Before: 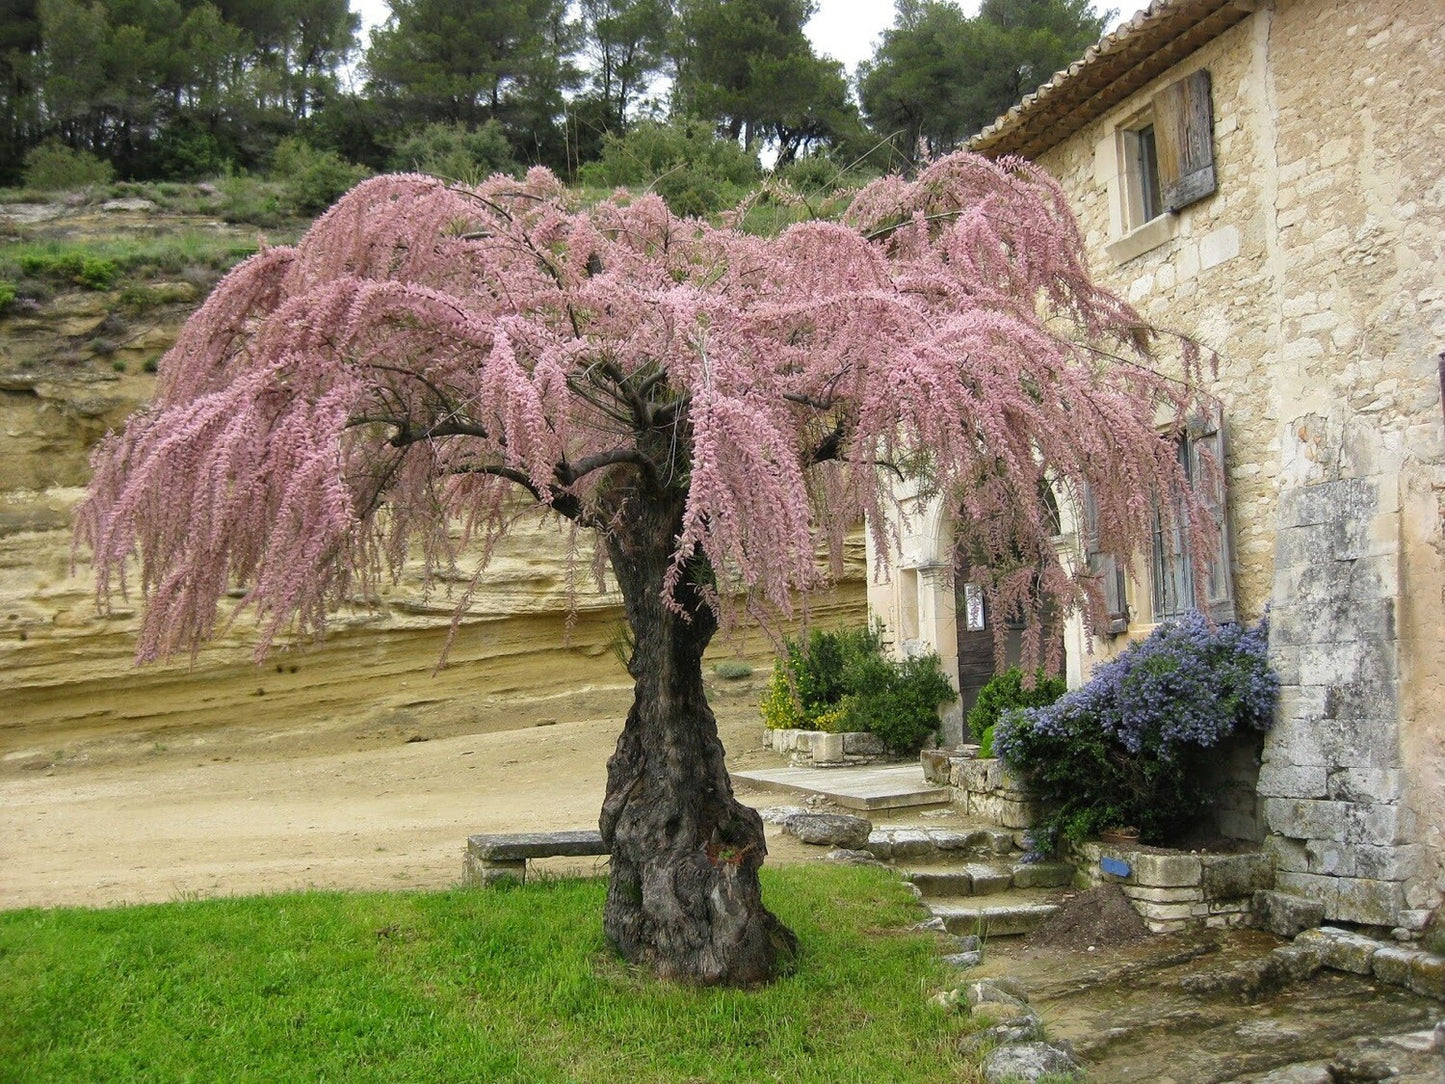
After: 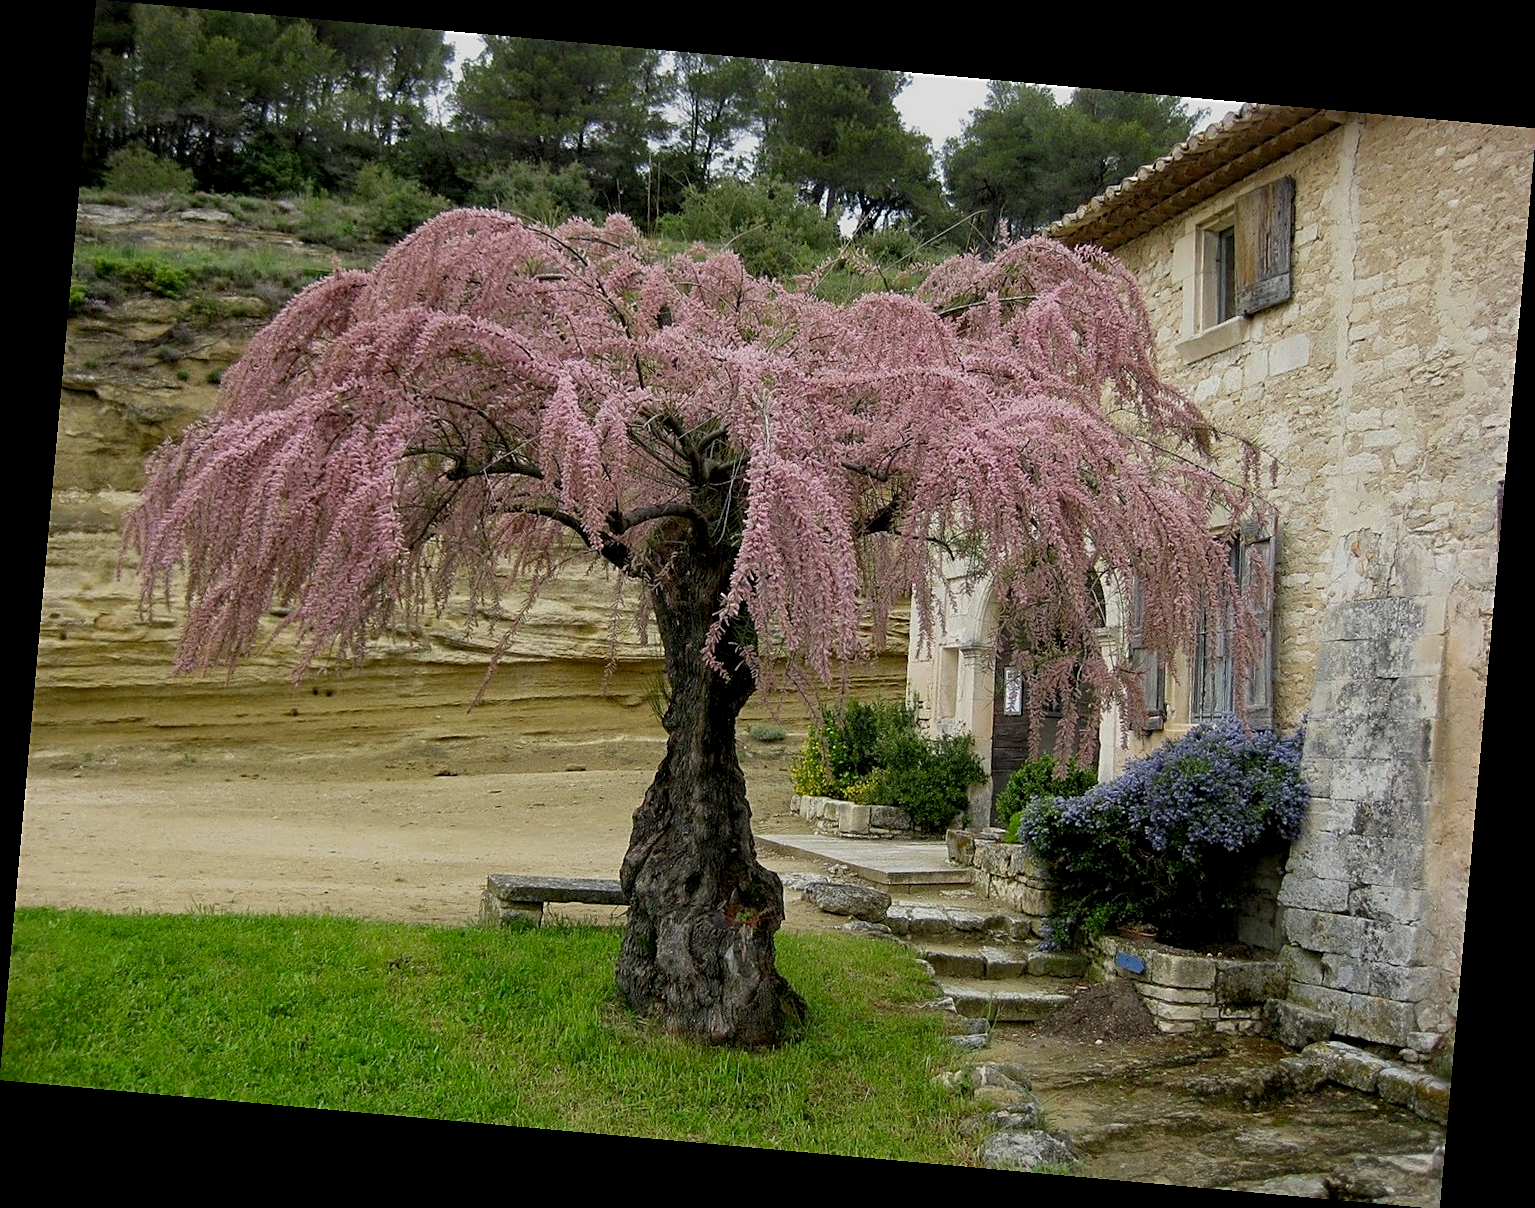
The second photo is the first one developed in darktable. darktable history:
rotate and perspective: rotation 5.12°, automatic cropping off
sharpen: on, module defaults
exposure: black level correction 0.011, exposure -0.478 EV, compensate highlight preservation false
